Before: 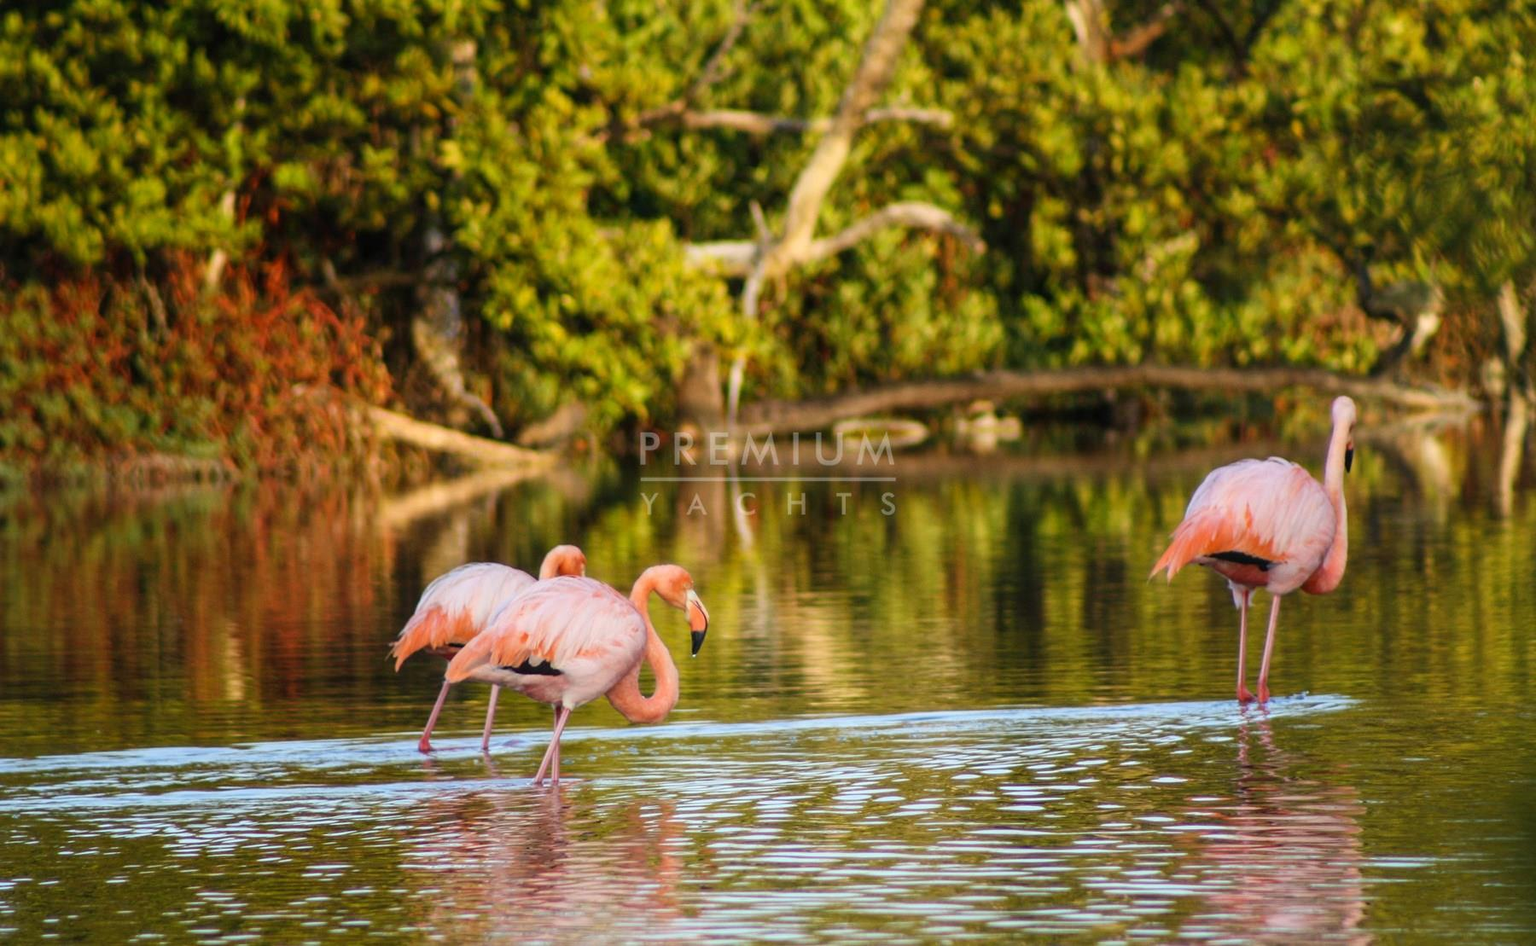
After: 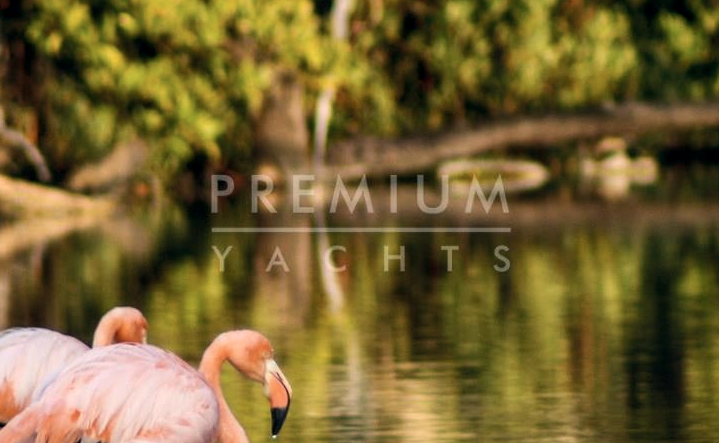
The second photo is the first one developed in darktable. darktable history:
exposure: black level correction 0.006, exposure -0.226 EV, compensate highlight preservation false
color correction: highlights a* 2.75, highlights b* 5, shadows a* -2.04, shadows b* -4.84, saturation 0.8
crop: left 30%, top 30%, right 30%, bottom 30%
tone equalizer: -8 EV -0.417 EV, -7 EV -0.389 EV, -6 EV -0.333 EV, -5 EV -0.222 EV, -3 EV 0.222 EV, -2 EV 0.333 EV, -1 EV 0.389 EV, +0 EV 0.417 EV, edges refinement/feathering 500, mask exposure compensation -1.57 EV, preserve details no
